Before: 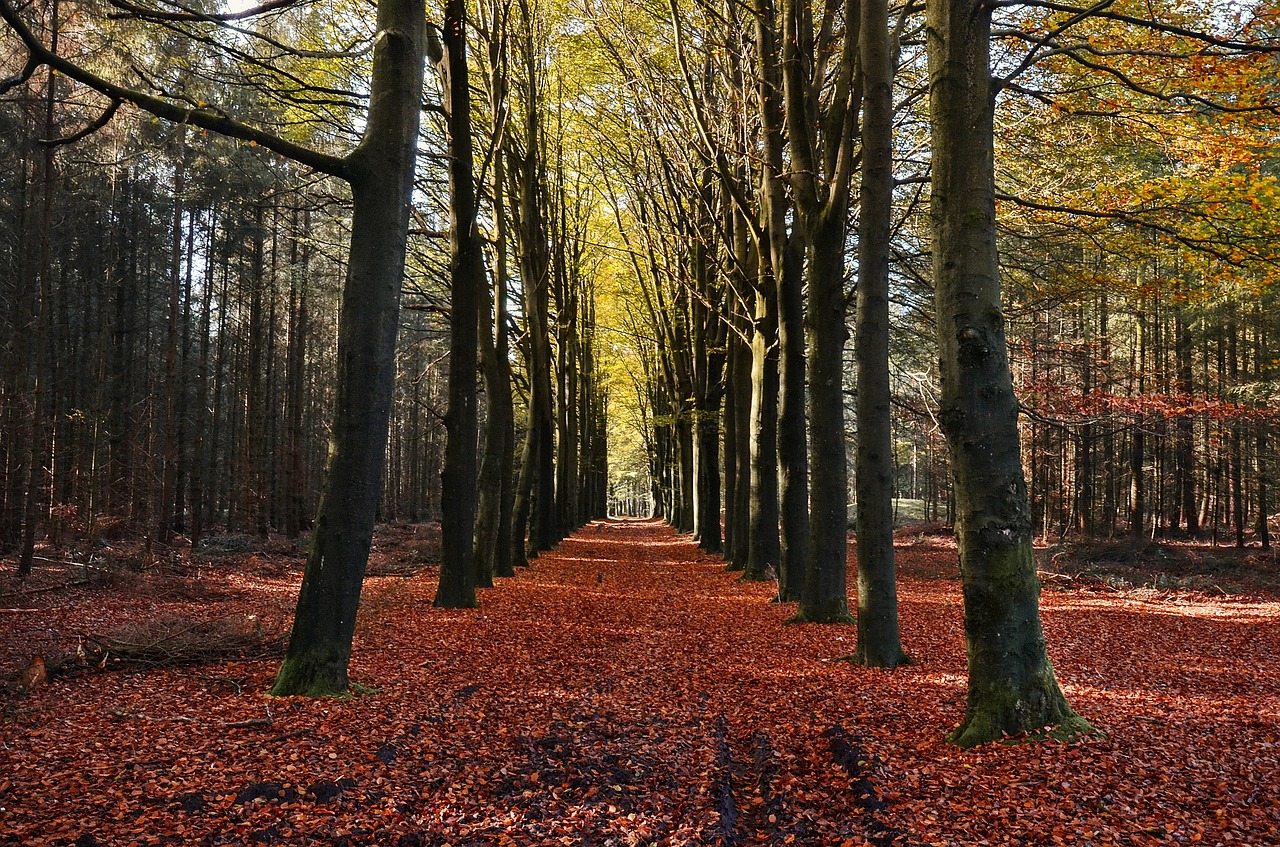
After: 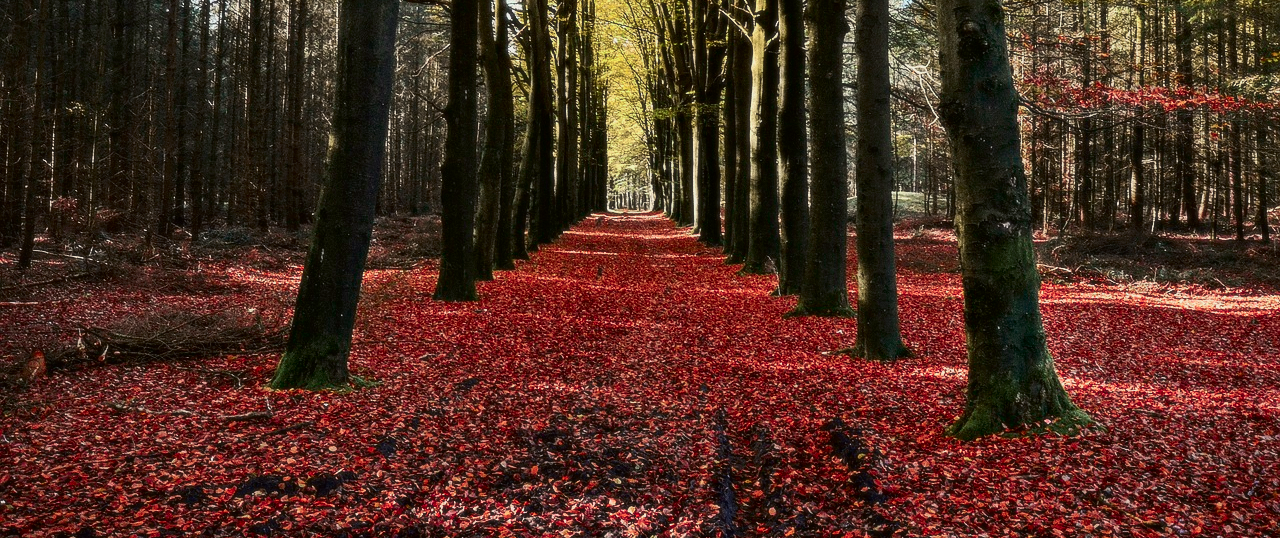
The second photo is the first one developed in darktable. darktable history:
grain: coarseness 0.09 ISO, strength 40%
crop and rotate: top 36.435%
tone curve: curves: ch0 [(0, 0) (0.068, 0.031) (0.175, 0.132) (0.337, 0.304) (0.498, 0.511) (0.748, 0.762) (0.993, 0.954)]; ch1 [(0, 0) (0.294, 0.184) (0.359, 0.34) (0.362, 0.35) (0.43, 0.41) (0.476, 0.457) (0.499, 0.5) (0.529, 0.523) (0.677, 0.762) (1, 1)]; ch2 [(0, 0) (0.431, 0.419) (0.495, 0.502) (0.524, 0.534) (0.557, 0.56) (0.634, 0.654) (0.728, 0.722) (1, 1)], color space Lab, independent channels, preserve colors none
soften: size 10%, saturation 50%, brightness 0.2 EV, mix 10%
